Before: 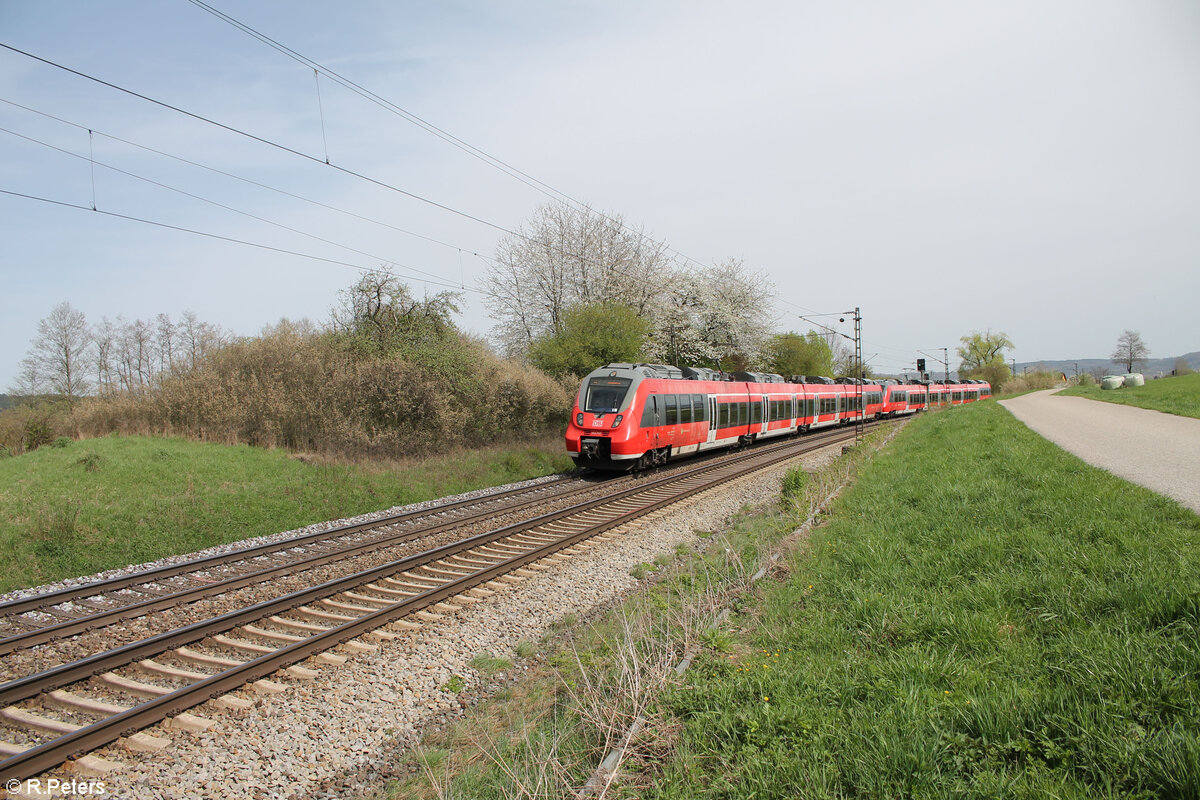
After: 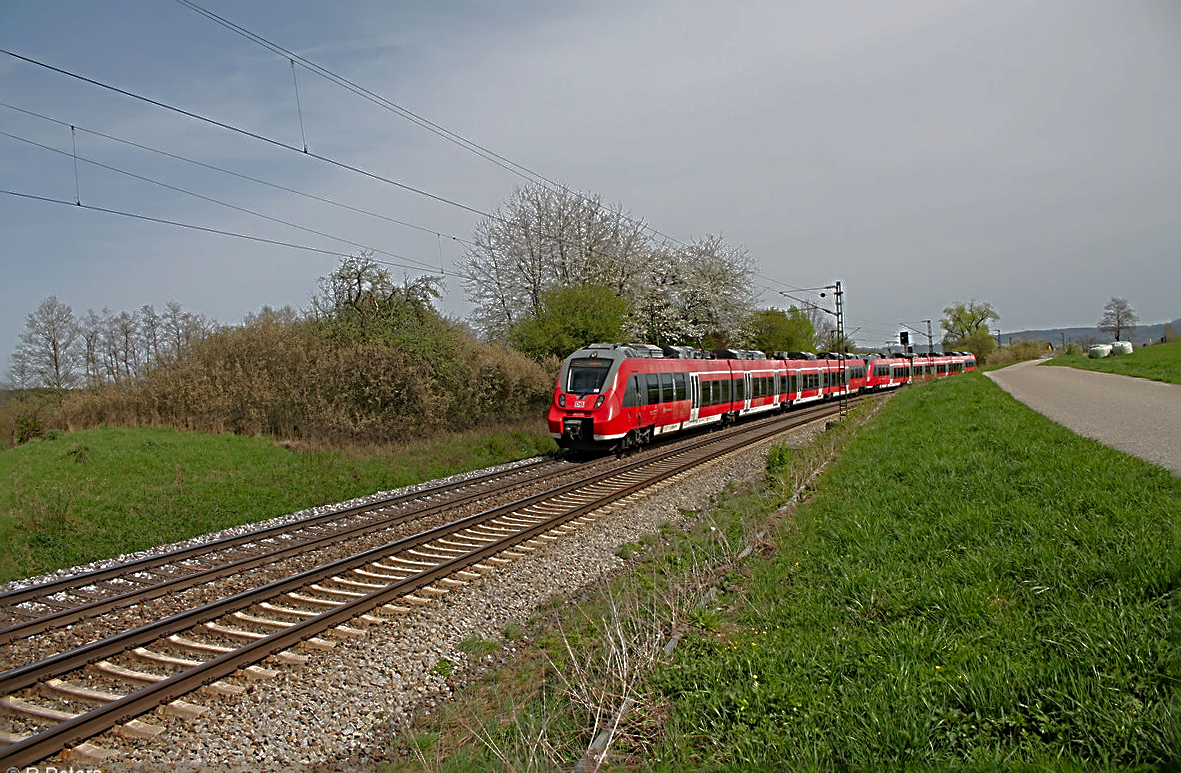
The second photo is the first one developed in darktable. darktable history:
contrast brightness saturation: brightness -0.02, saturation 0.35
sharpen: radius 3.69, amount 0.928
rotate and perspective: rotation -1.32°, lens shift (horizontal) -0.031, crop left 0.015, crop right 0.985, crop top 0.047, crop bottom 0.982
base curve: curves: ch0 [(0, 0) (0.826, 0.587) (1, 1)]
